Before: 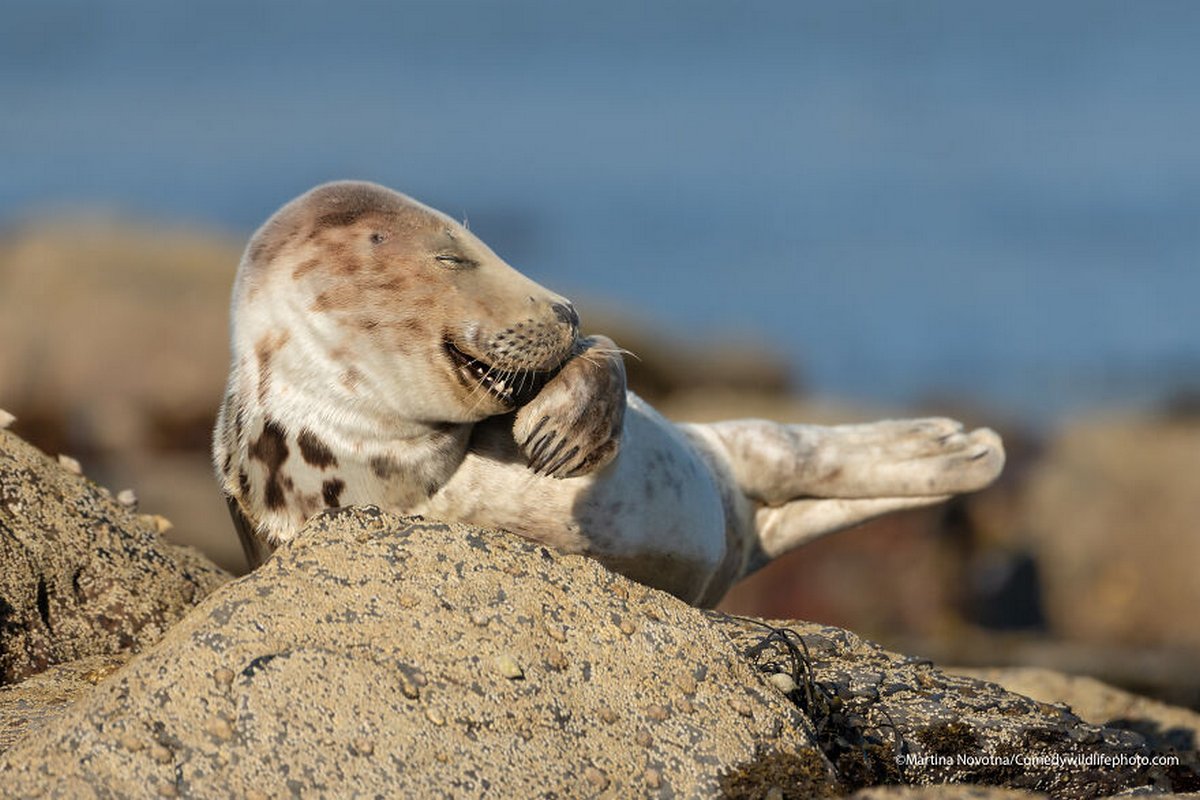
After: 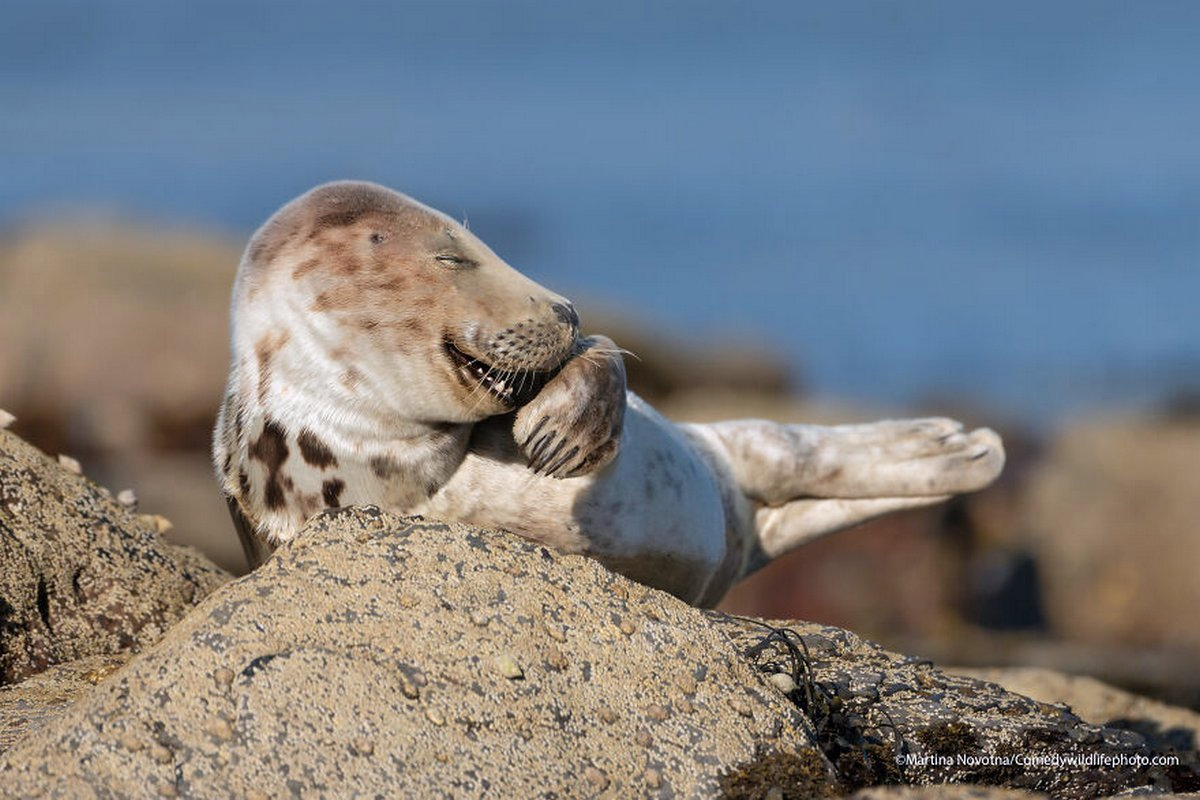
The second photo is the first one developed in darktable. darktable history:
color calibration: gray › normalize channels true, illuminant as shot in camera, x 0.358, y 0.373, temperature 4628.91 K, gamut compression 0.009
